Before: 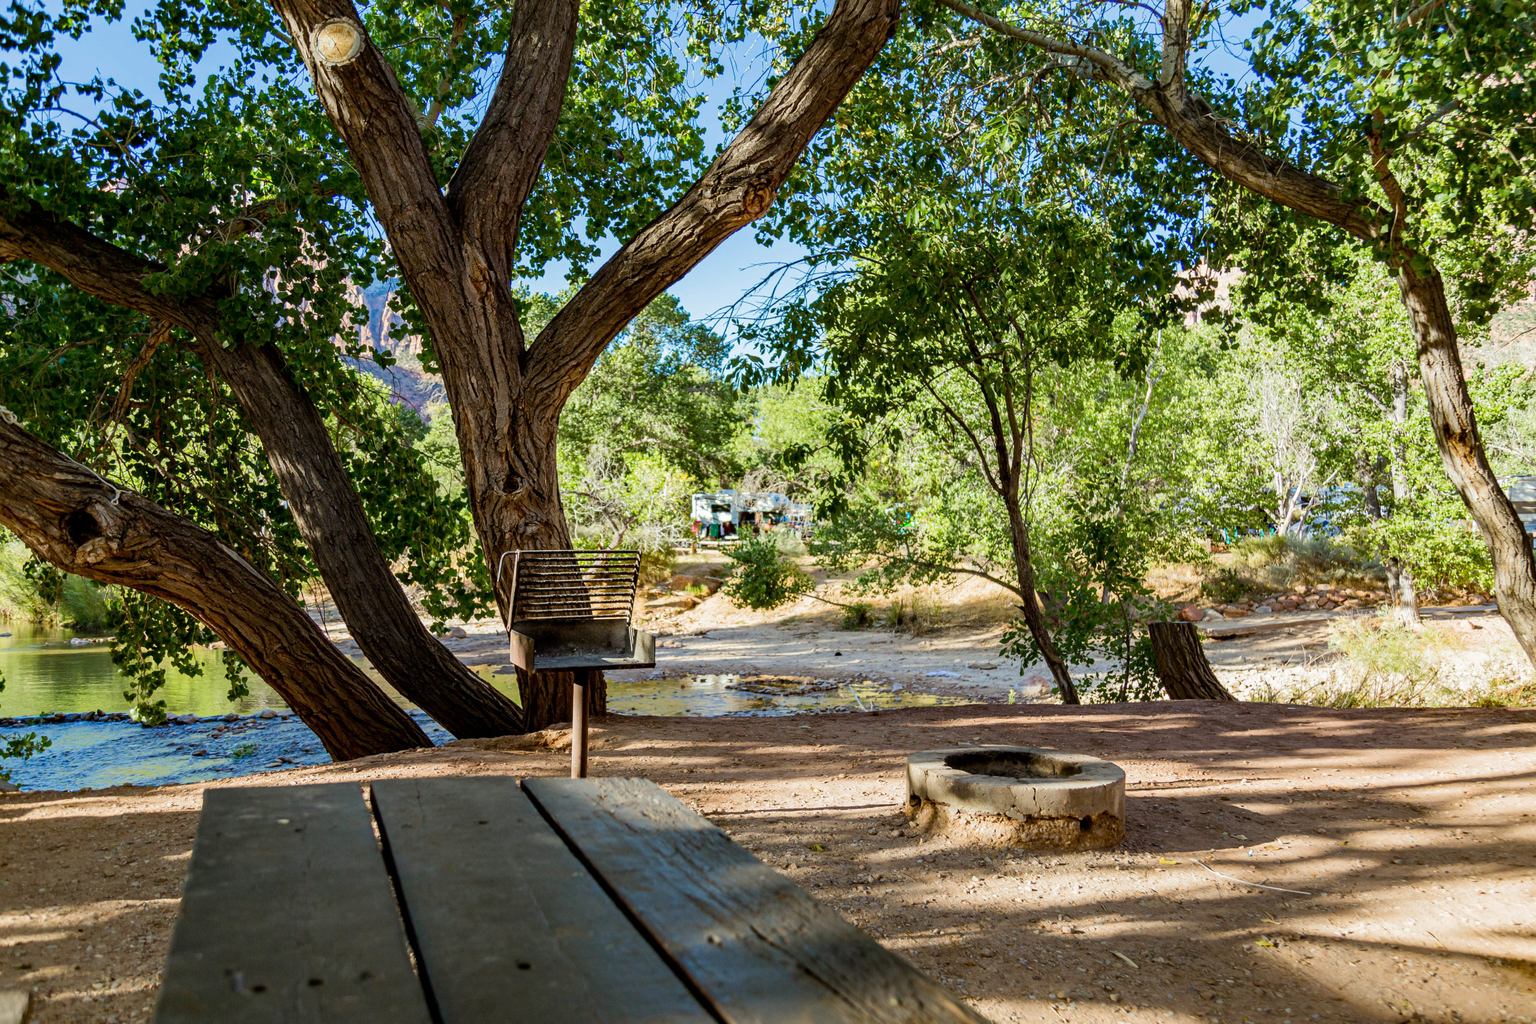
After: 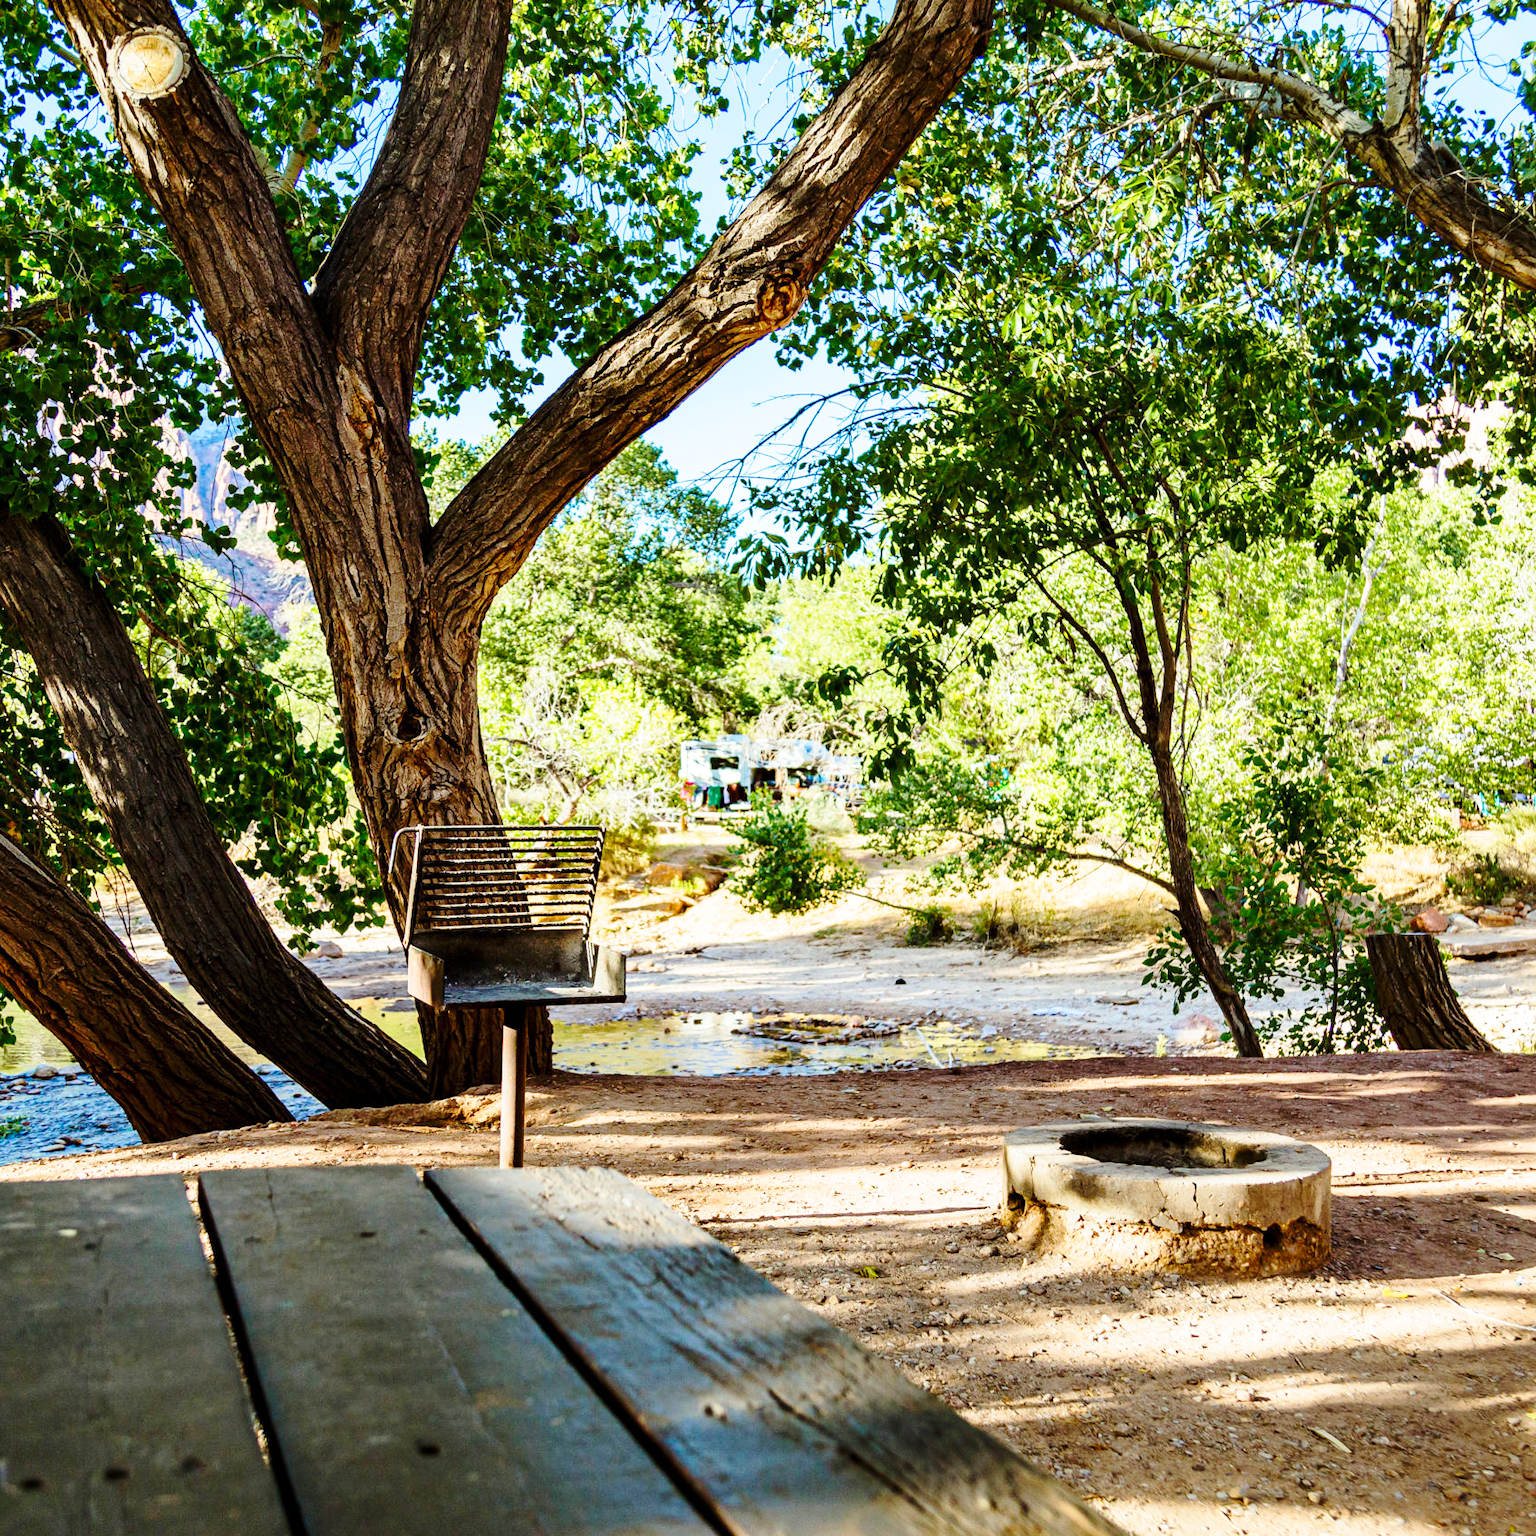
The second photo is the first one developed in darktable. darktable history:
base curve: curves: ch0 [(0, 0) (0.032, 0.037) (0.105, 0.228) (0.435, 0.76) (0.856, 0.983) (1, 1)], preserve colors none
contrast brightness saturation: contrast 0.1, brightness 0.02, saturation 0.02
crop and rotate: left 15.546%, right 17.787%
